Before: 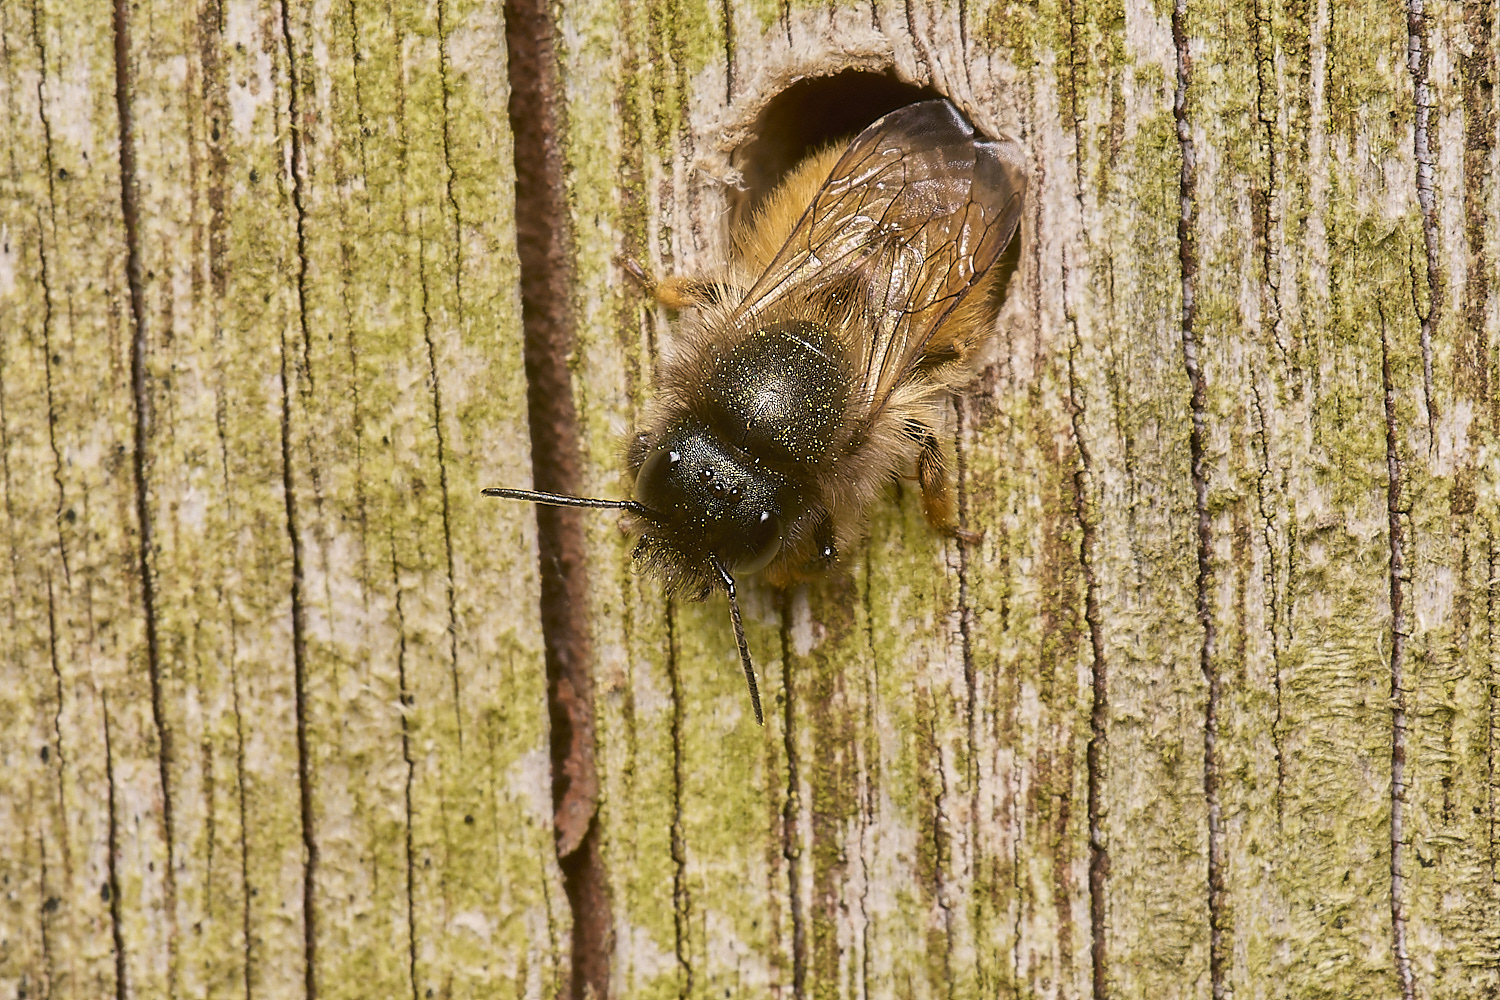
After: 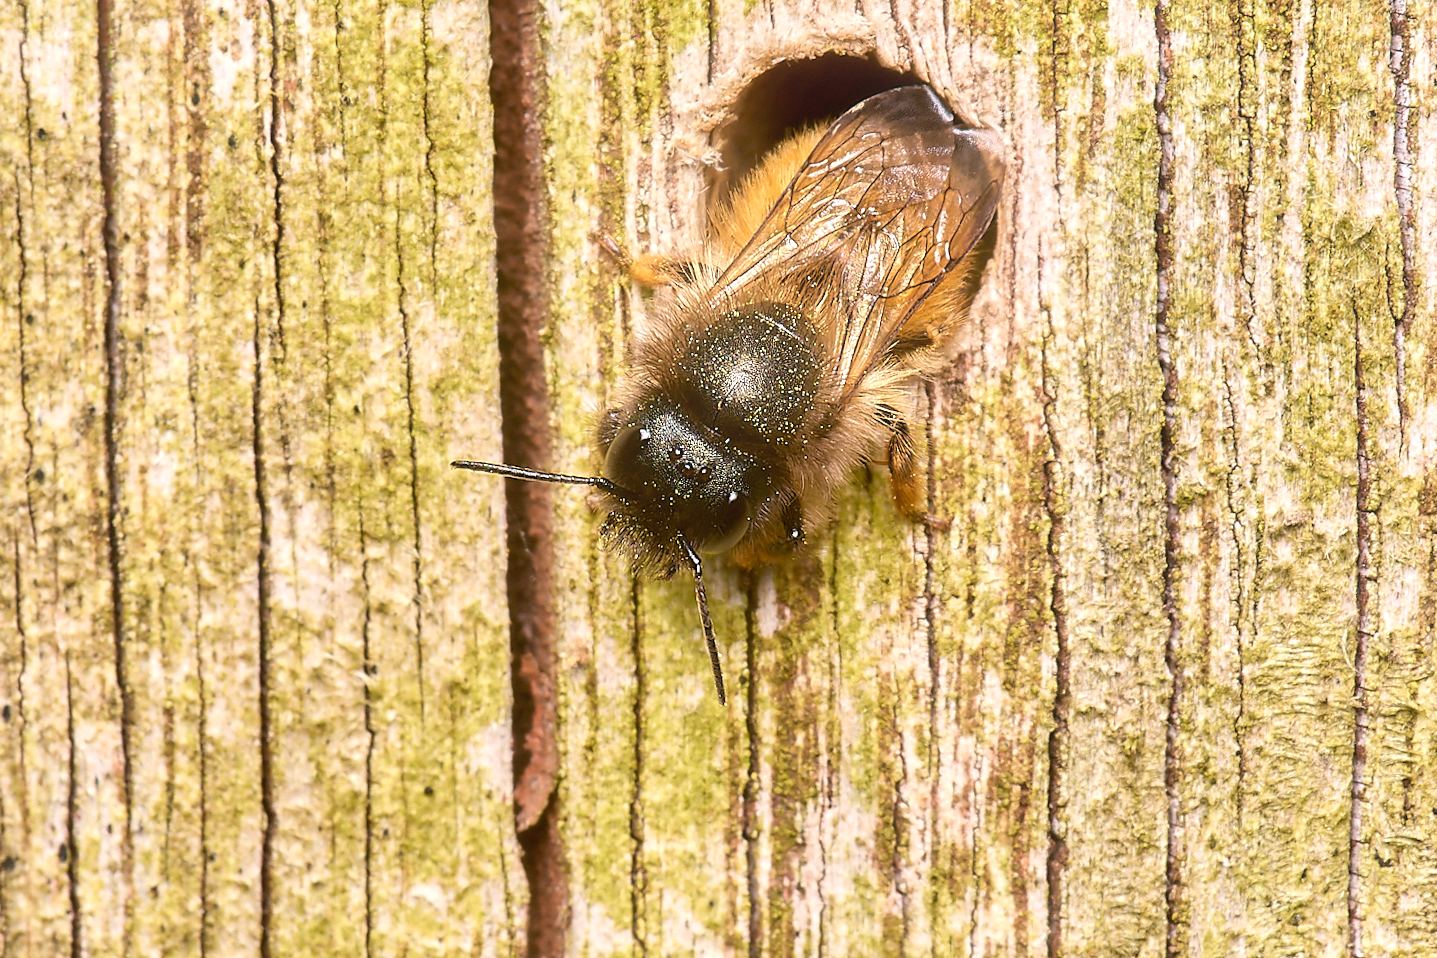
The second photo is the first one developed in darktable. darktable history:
bloom: size 9%, threshold 100%, strength 7%
exposure: black level correction 0, exposure 0.5 EV, compensate exposure bias true, compensate highlight preservation false
contrast brightness saturation: saturation -0.05
crop and rotate: angle -1.69°
